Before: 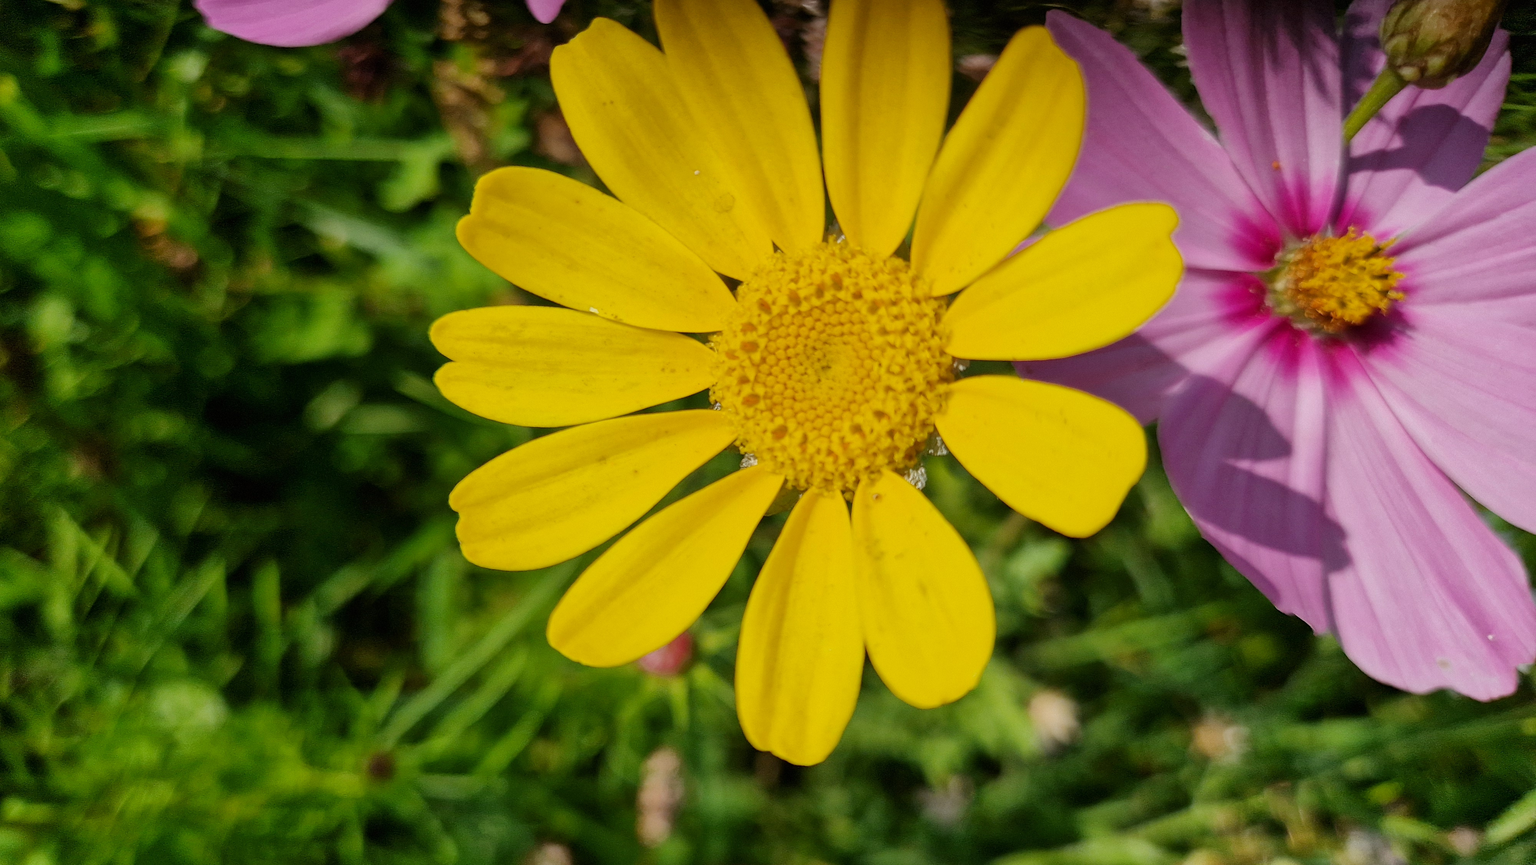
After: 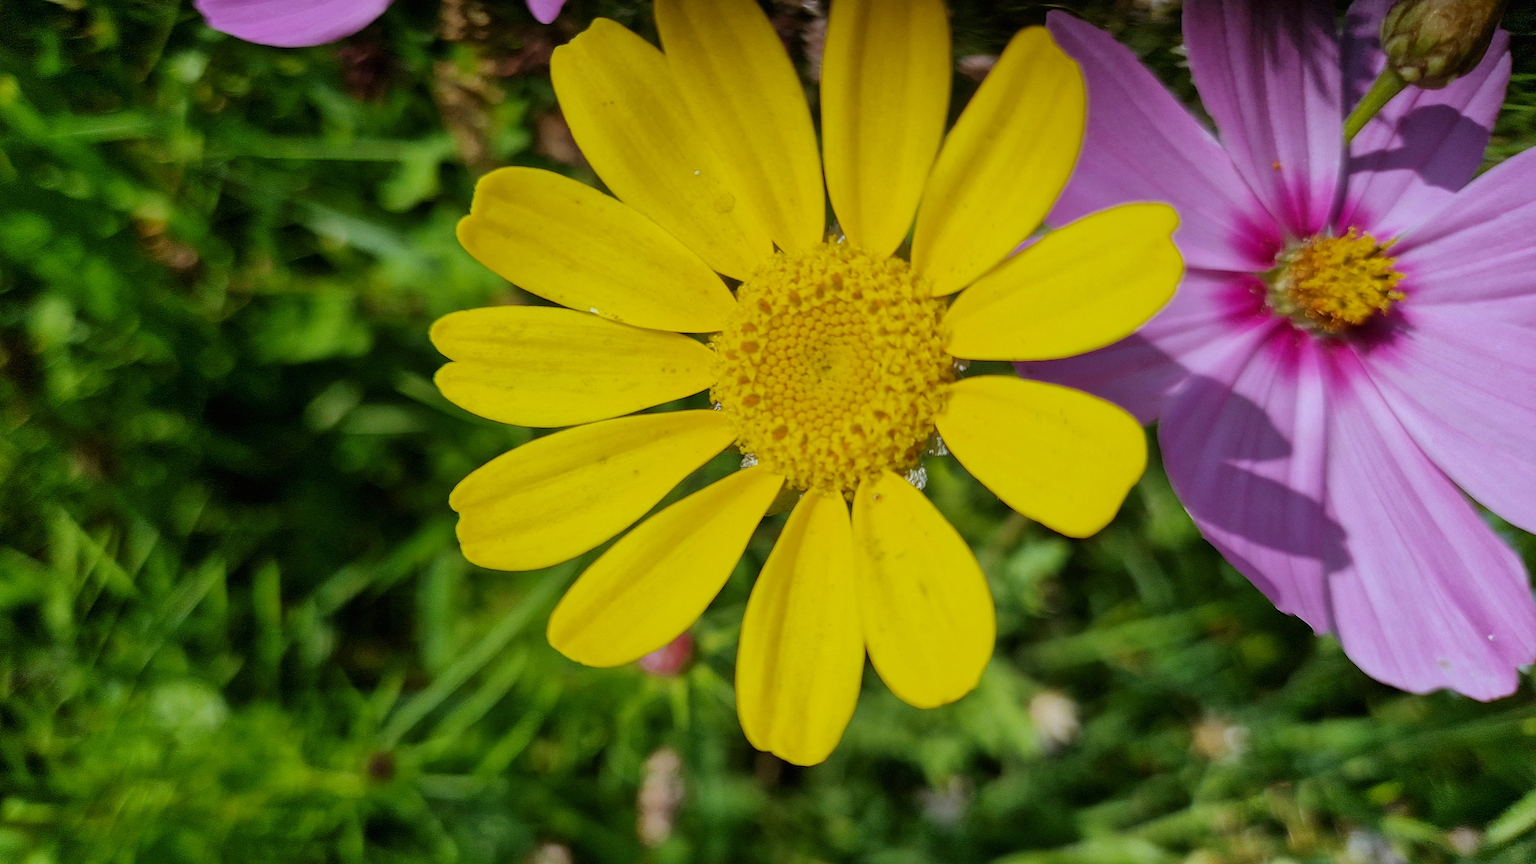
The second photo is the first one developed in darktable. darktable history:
velvia: strength 15%
white balance: red 0.931, blue 1.11
exposure: exposure 0 EV, compensate highlight preservation false
sharpen: amount 0.2
